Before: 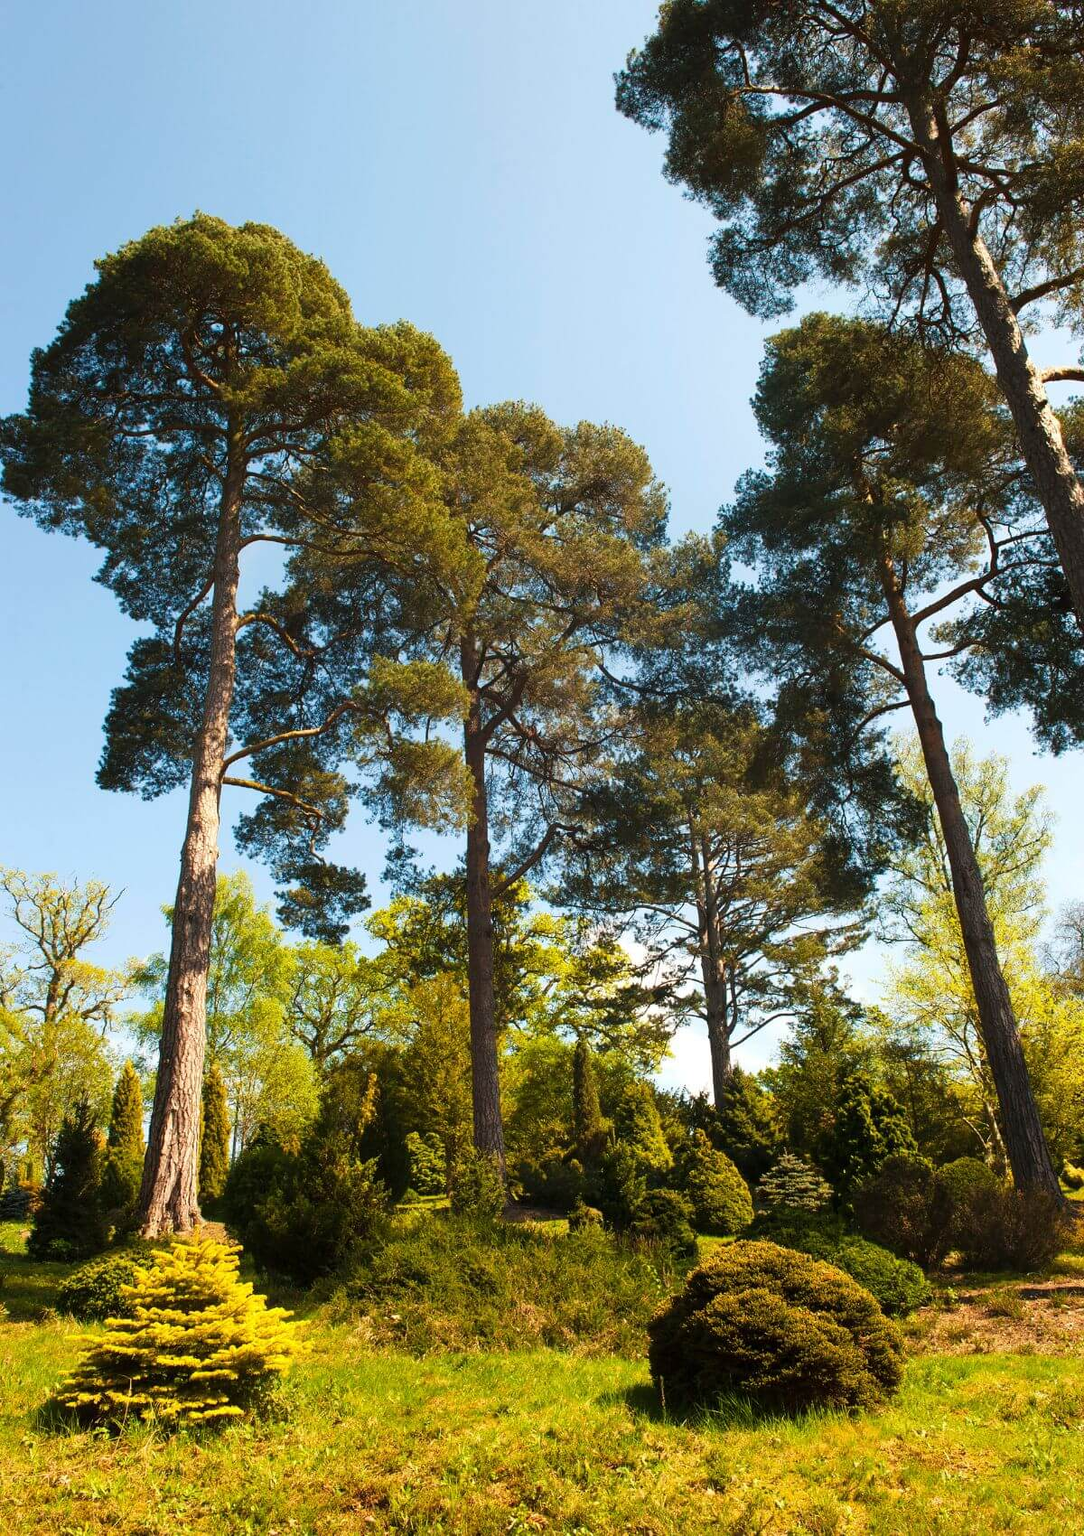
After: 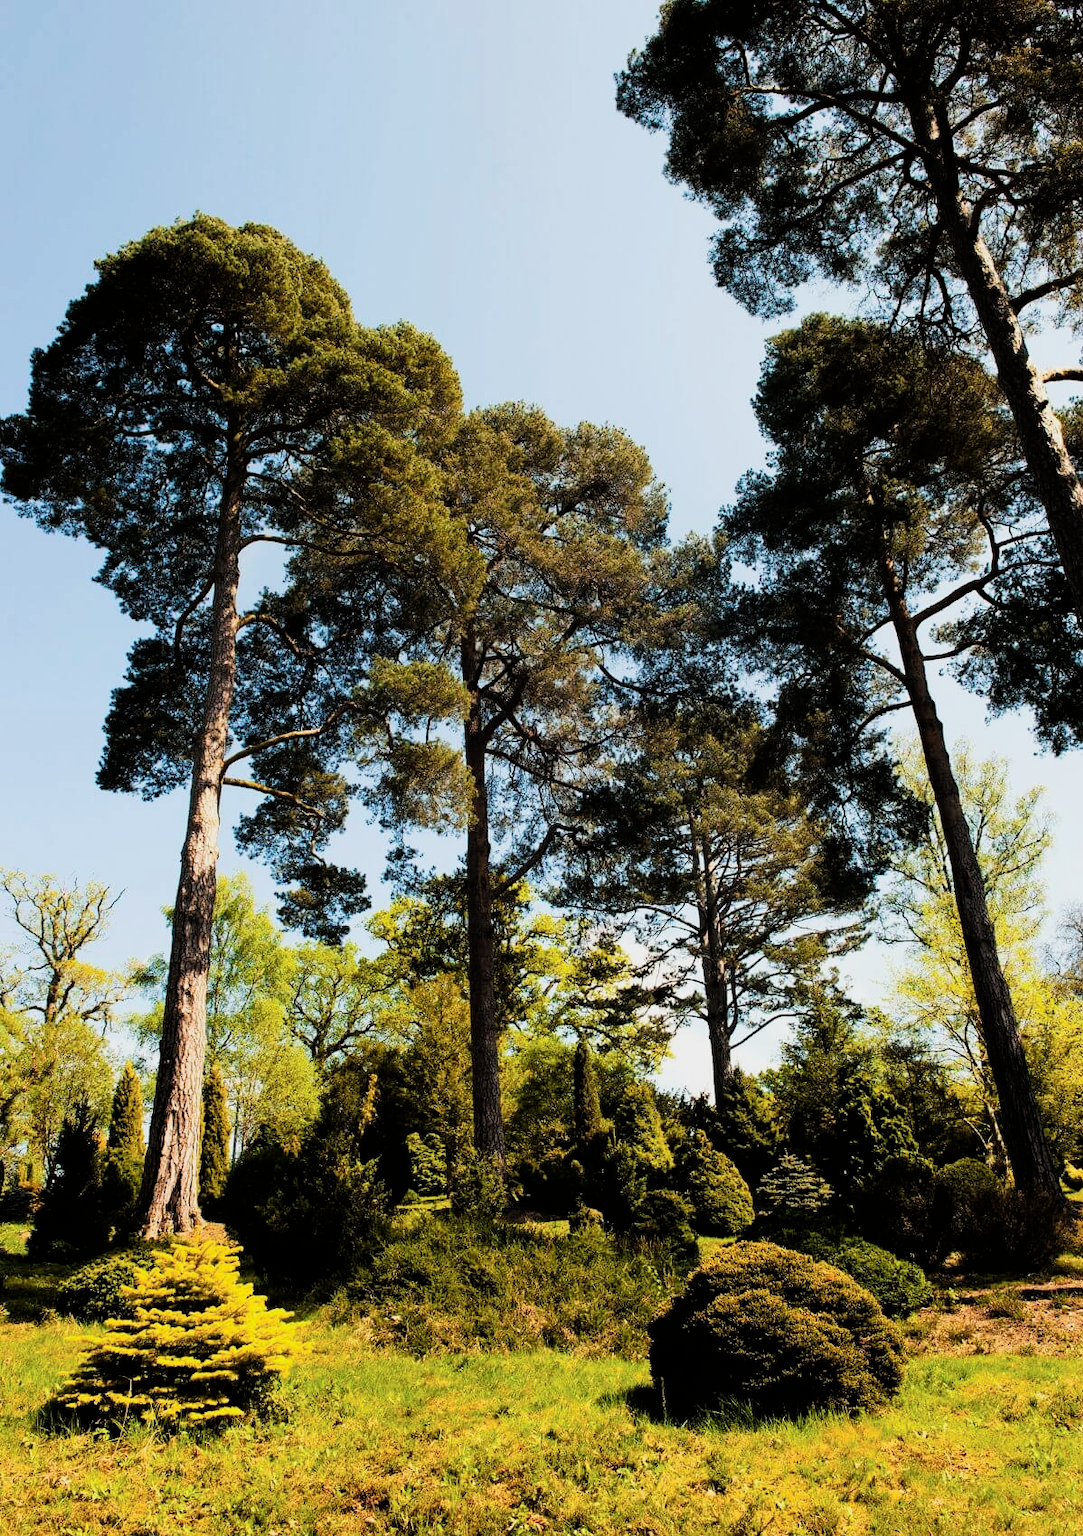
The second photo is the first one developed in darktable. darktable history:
filmic rgb: black relative exposure -5 EV, white relative exposure 3.5 EV, hardness 3.19, contrast 1.4, highlights saturation mix -50%
